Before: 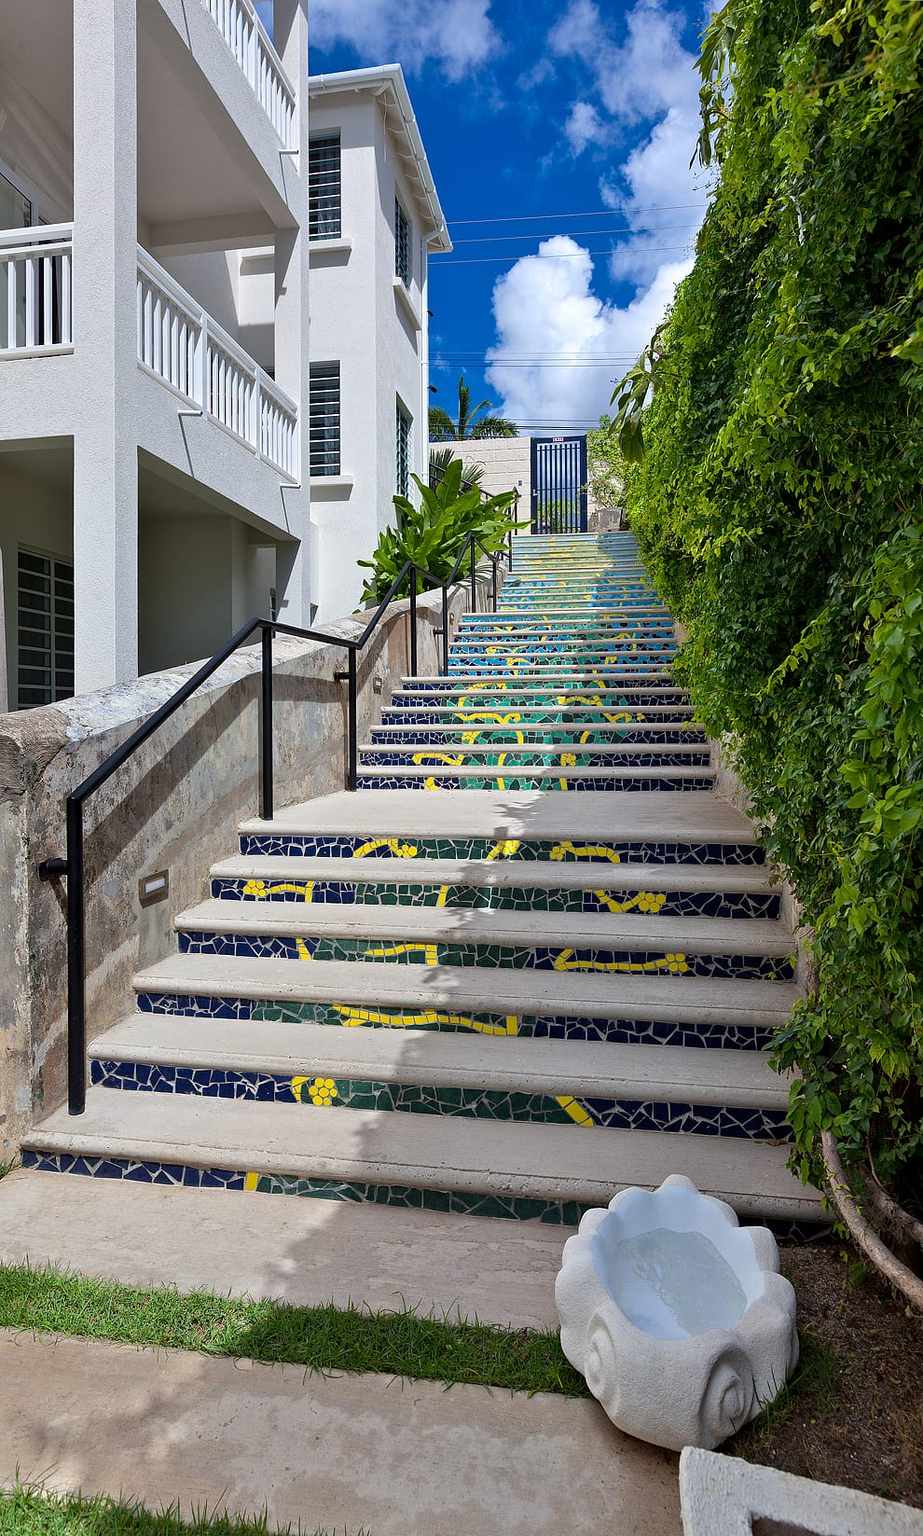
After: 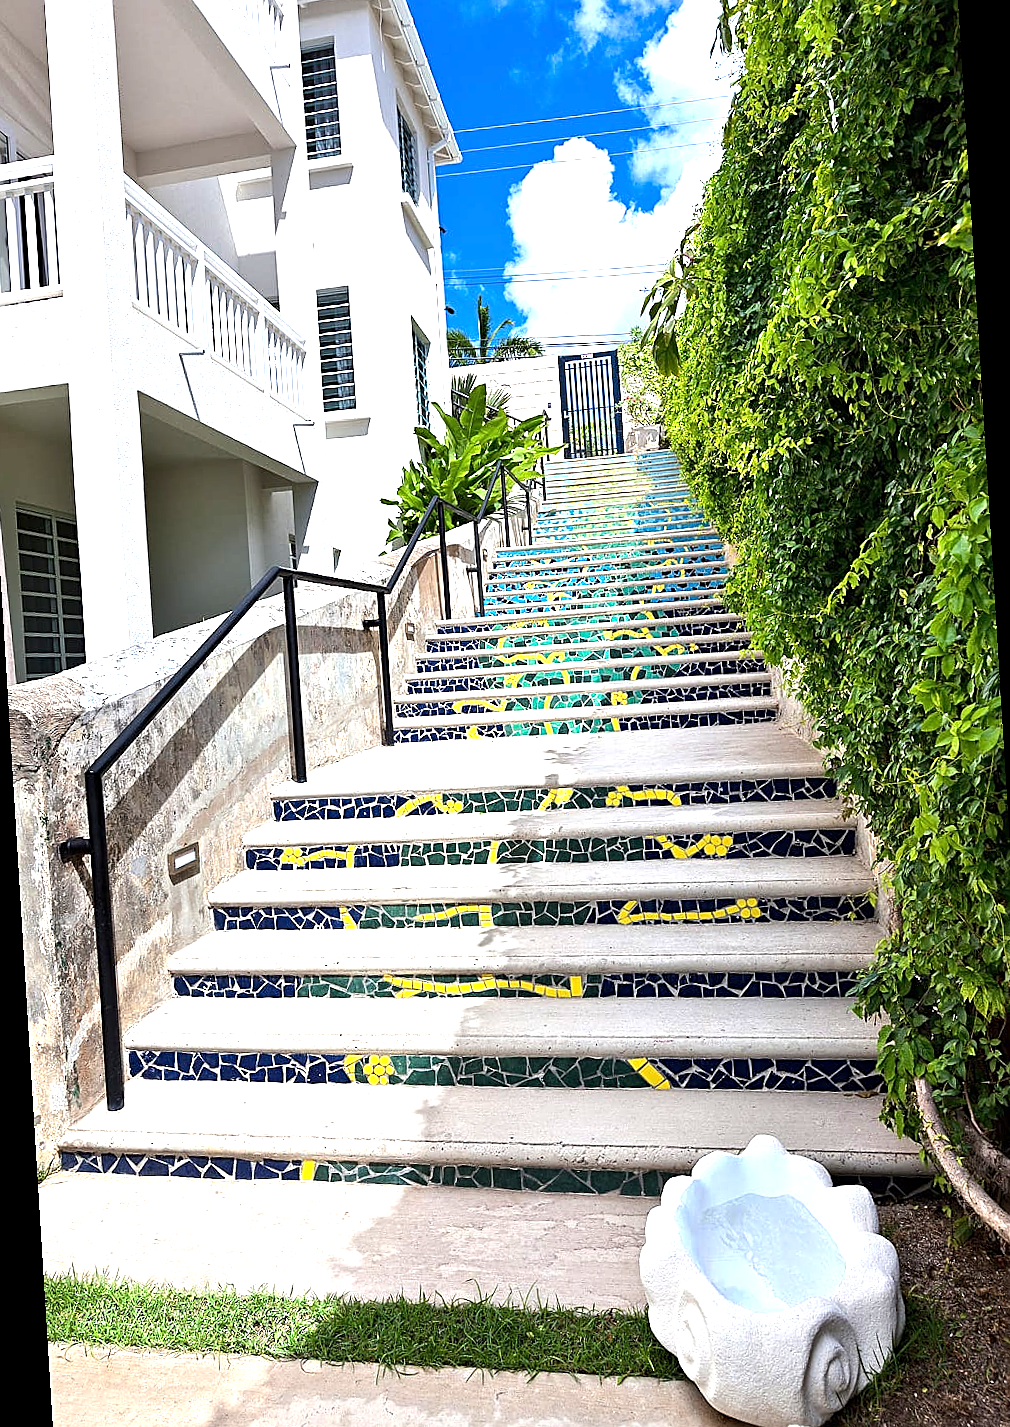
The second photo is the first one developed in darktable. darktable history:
tone equalizer: -8 EV -0.417 EV, -7 EV -0.389 EV, -6 EV -0.333 EV, -5 EV -0.222 EV, -3 EV 0.222 EV, -2 EV 0.333 EV, -1 EV 0.389 EV, +0 EV 0.417 EV, edges refinement/feathering 500, mask exposure compensation -1.57 EV, preserve details no
exposure: exposure 1.061 EV, compensate highlight preservation false
sharpen: on, module defaults
rotate and perspective: rotation -3.52°, crop left 0.036, crop right 0.964, crop top 0.081, crop bottom 0.919
